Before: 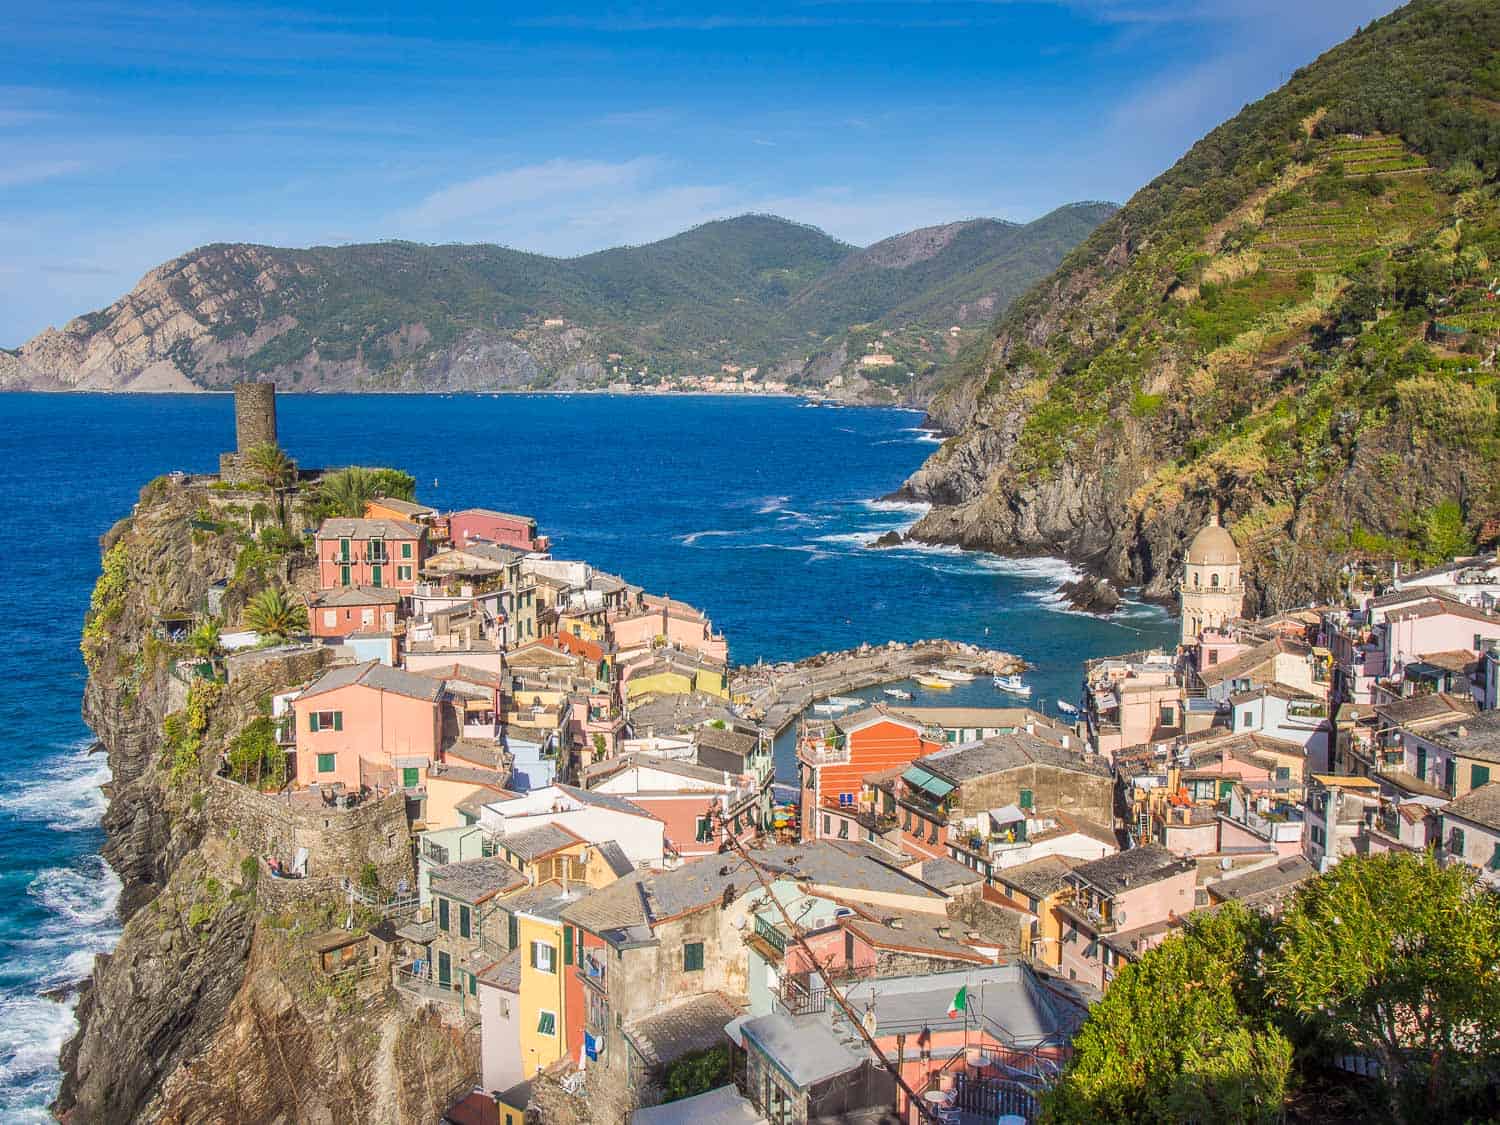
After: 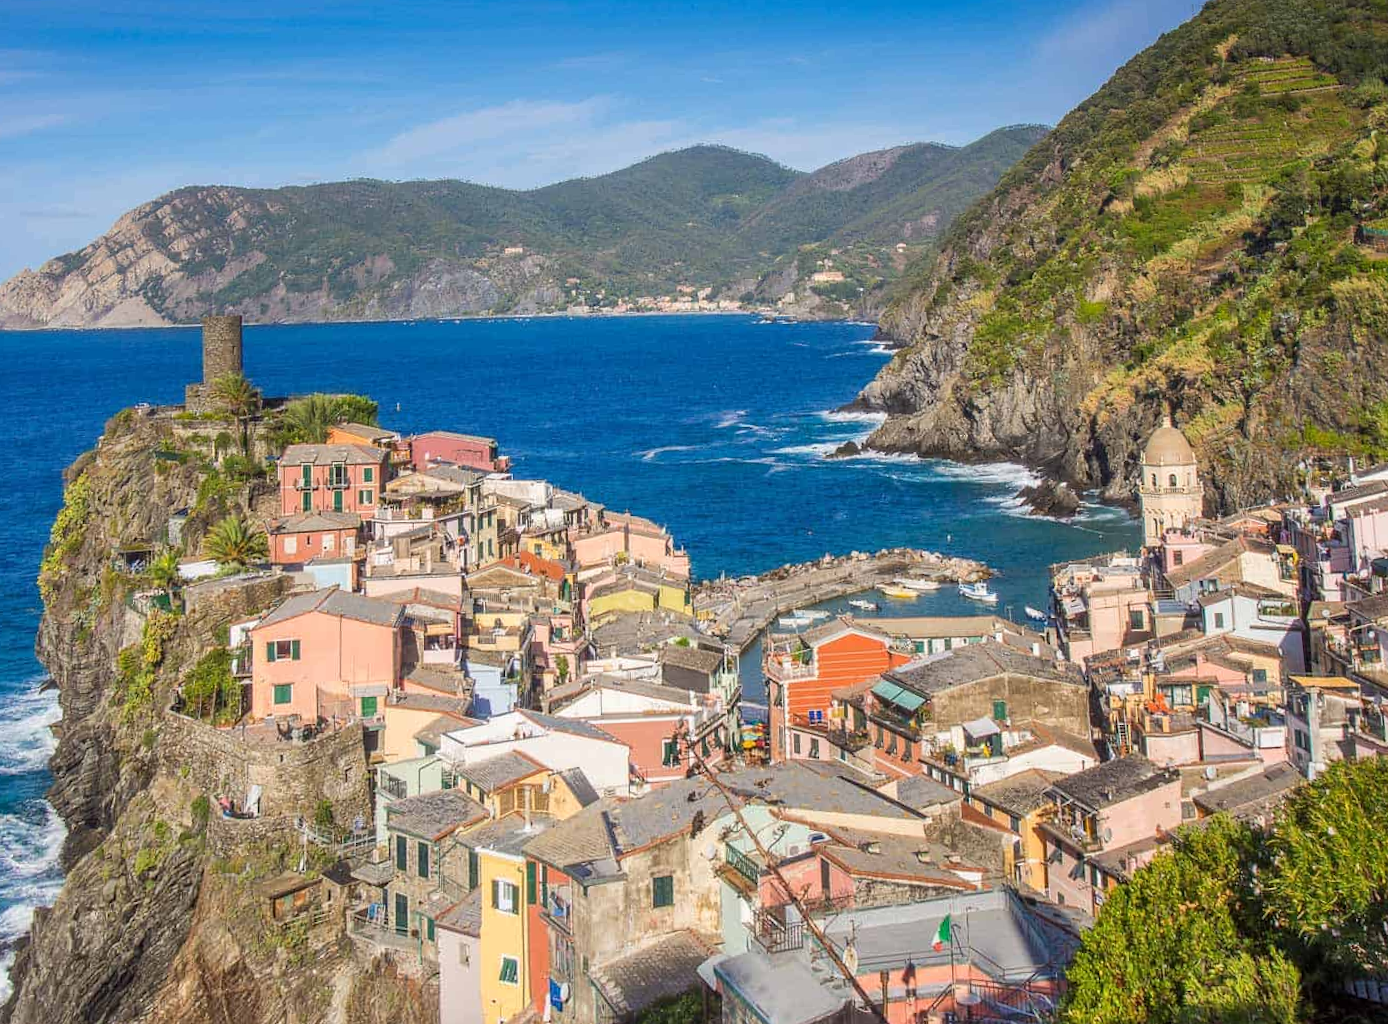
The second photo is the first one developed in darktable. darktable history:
crop and rotate: top 2.479%, bottom 3.018%
rotate and perspective: rotation -1.68°, lens shift (vertical) -0.146, crop left 0.049, crop right 0.912, crop top 0.032, crop bottom 0.96
